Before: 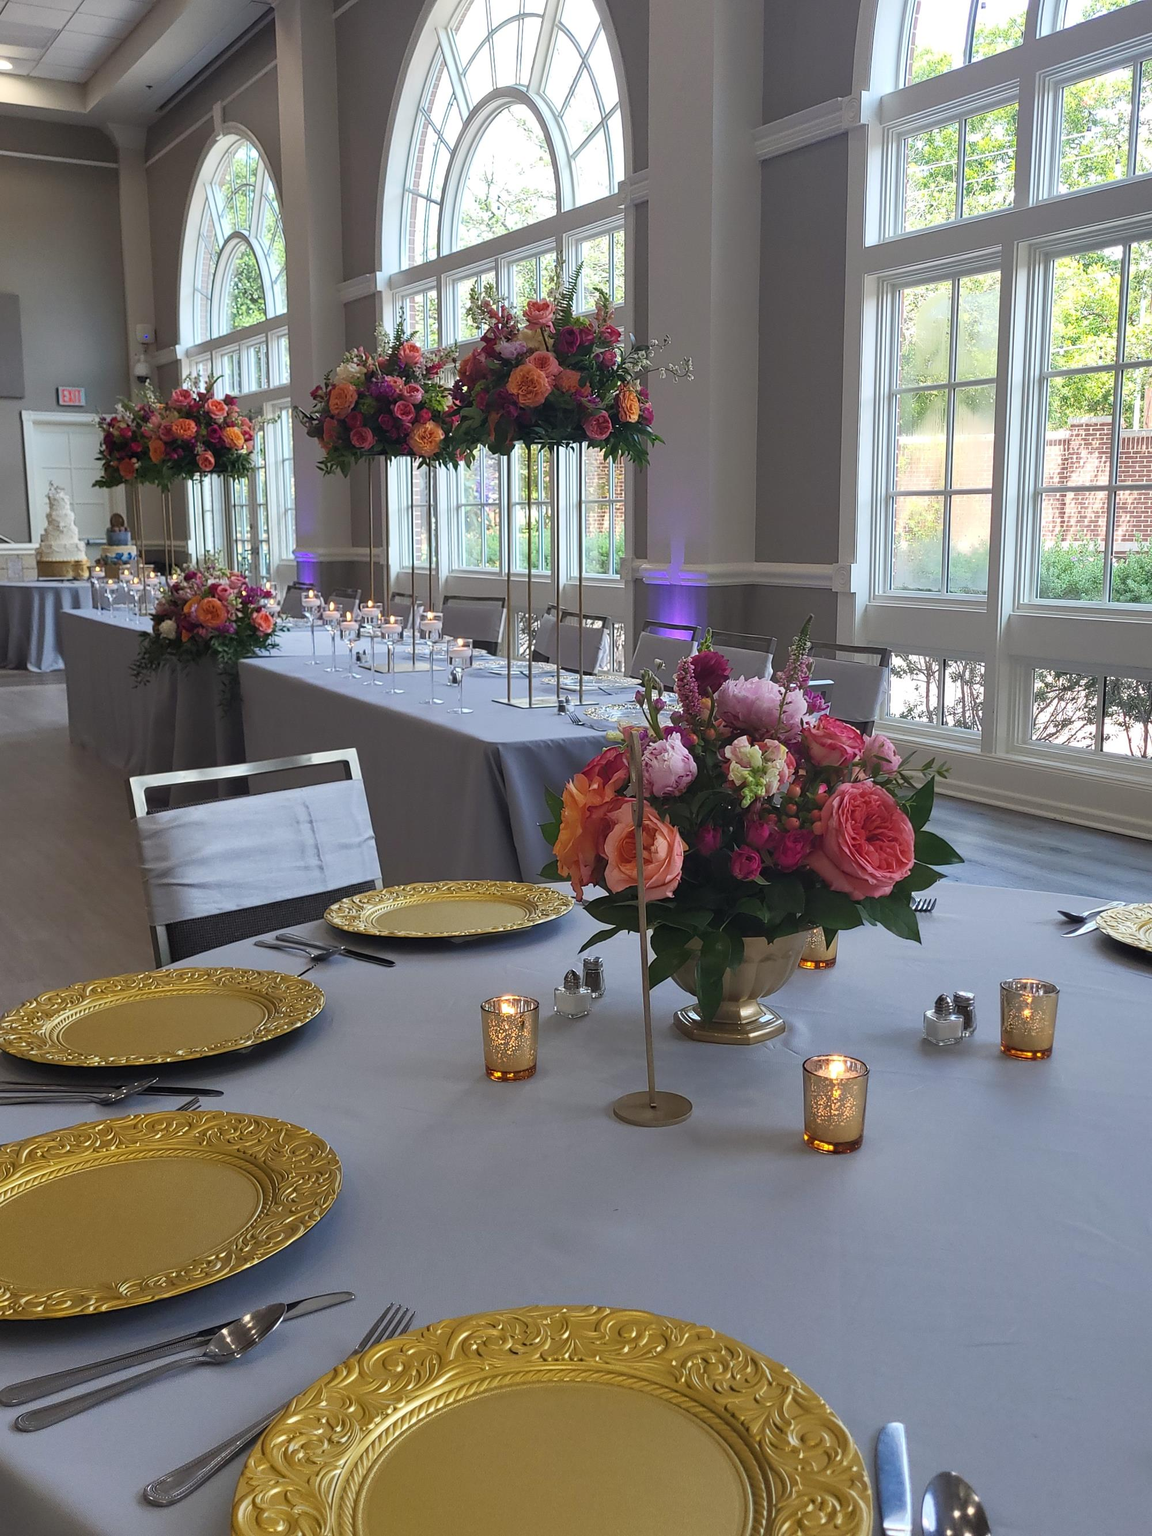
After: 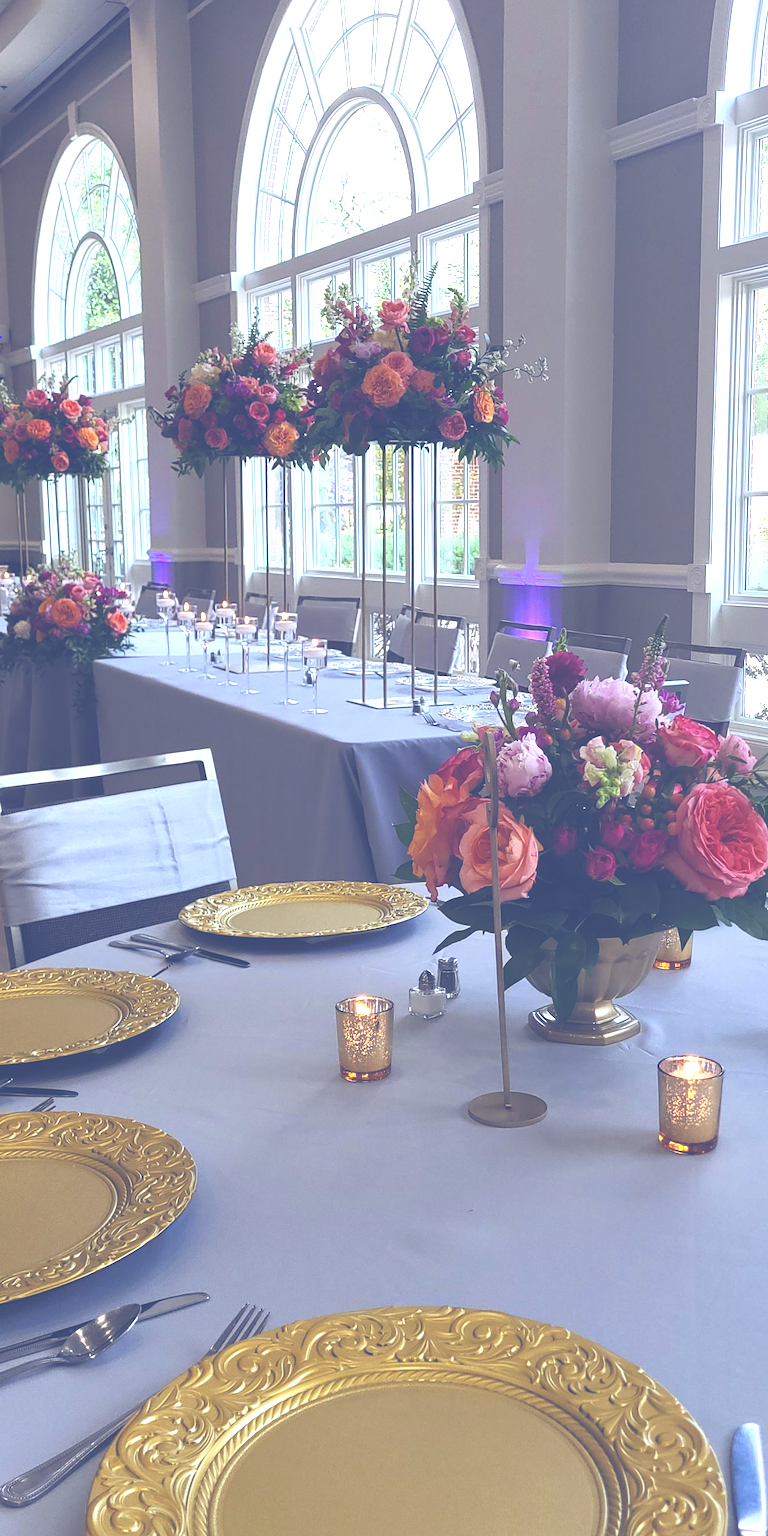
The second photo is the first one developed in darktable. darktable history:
color balance rgb: shadows lift › luminance -41.13%, shadows lift › chroma 14.13%, shadows lift › hue 260°, power › luminance -3.76%, power › chroma 0.56%, power › hue 40.37°, highlights gain › luminance 16.81%, highlights gain › chroma 2.94%, highlights gain › hue 260°, global offset › luminance -0.29%, global offset › chroma 0.31%, global offset › hue 260°, perceptual saturation grading › global saturation 20%, perceptual saturation grading › highlights -13.92%, perceptual saturation grading › shadows 50%
exposure: black level correction -0.071, exposure 0.5 EV, compensate highlight preservation false
crop and rotate: left 12.673%, right 20.66%
